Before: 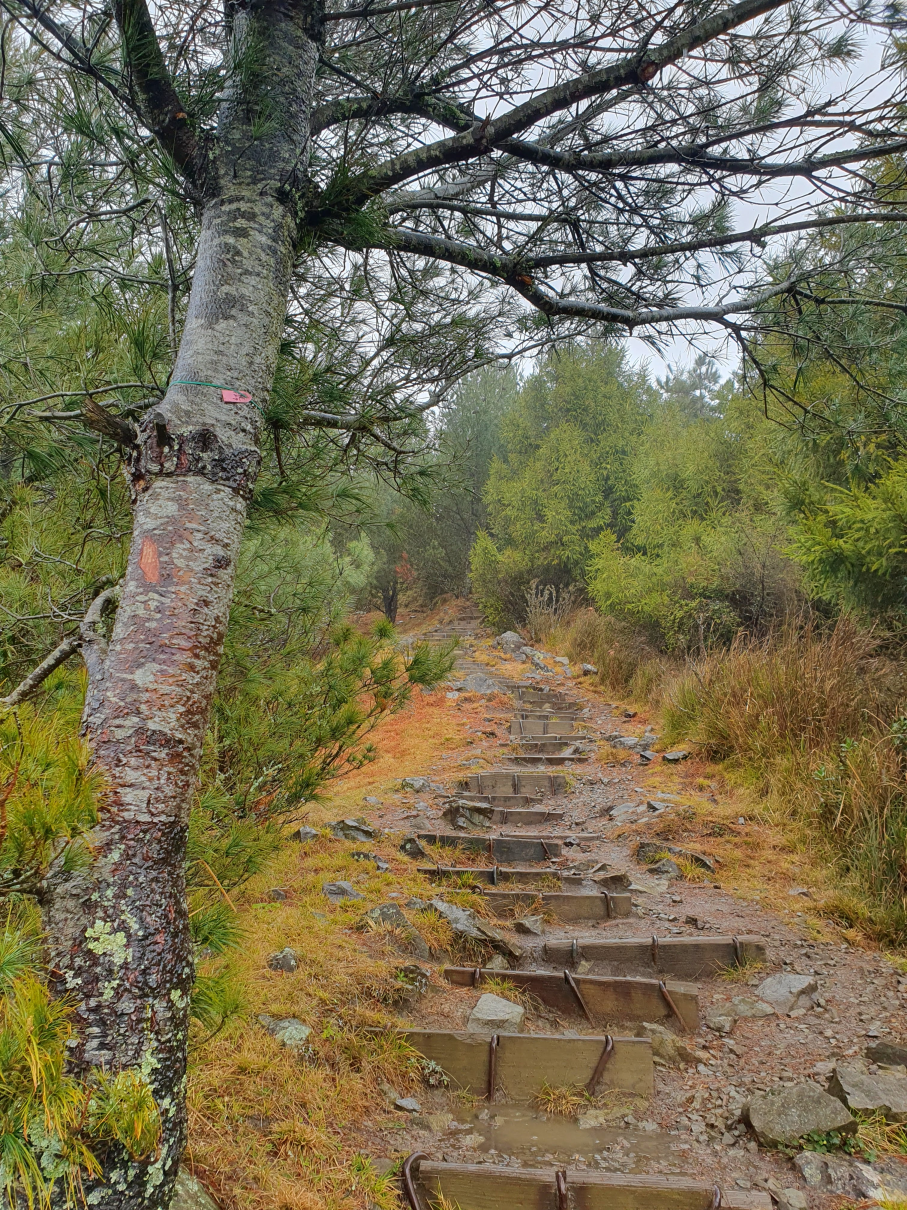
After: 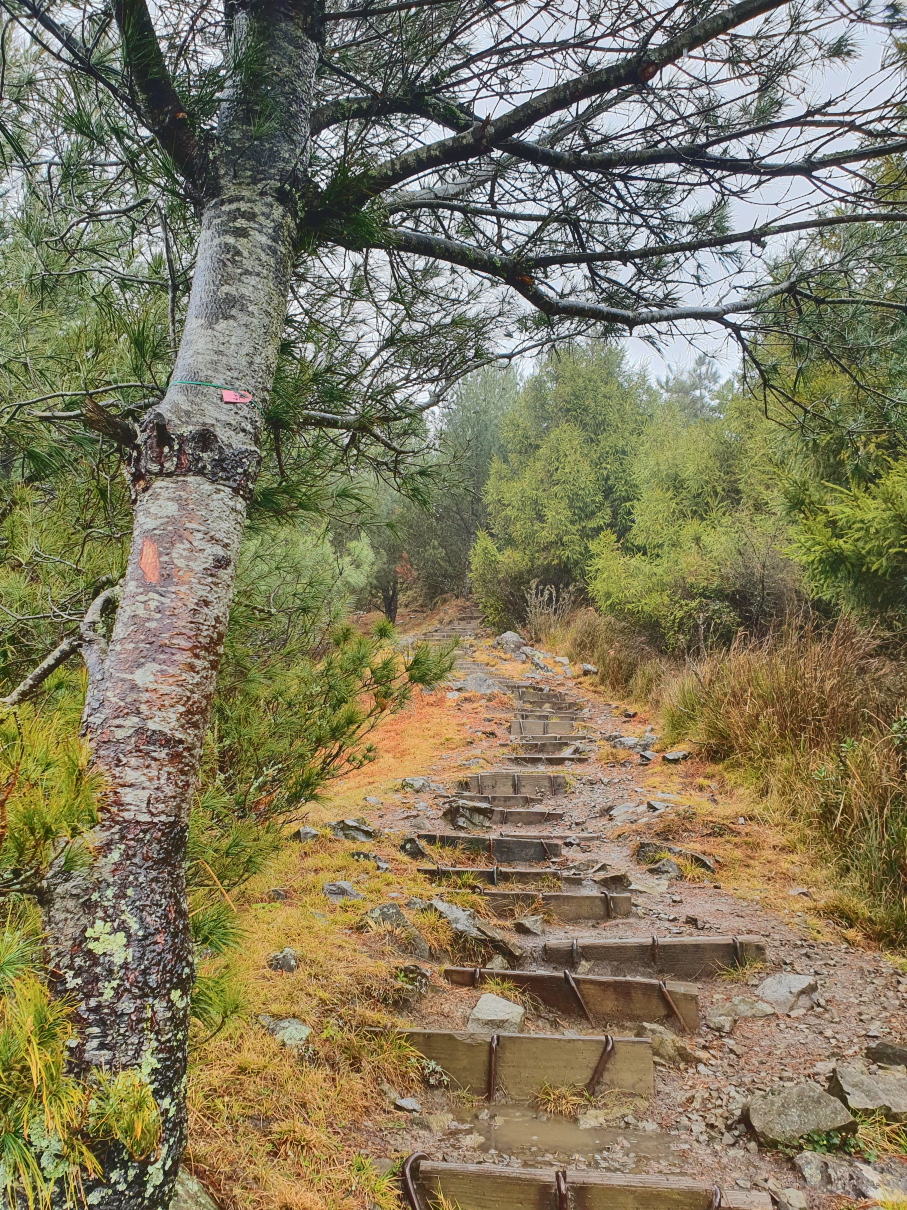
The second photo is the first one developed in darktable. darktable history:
shadows and highlights: shadows 47.6, highlights -41.8, soften with gaussian
contrast equalizer: octaves 7, y [[0.5 ×6], [0.5 ×6], [0.5, 0.5, 0.501, 0.545, 0.707, 0.863], [0 ×6], [0 ×6]]
tone curve: curves: ch0 [(0, 0) (0.003, 0.108) (0.011, 0.113) (0.025, 0.113) (0.044, 0.121) (0.069, 0.132) (0.1, 0.145) (0.136, 0.158) (0.177, 0.182) (0.224, 0.215) (0.277, 0.27) (0.335, 0.341) (0.399, 0.424) (0.468, 0.528) (0.543, 0.622) (0.623, 0.721) (0.709, 0.79) (0.801, 0.846) (0.898, 0.871) (1, 1)], color space Lab, independent channels
